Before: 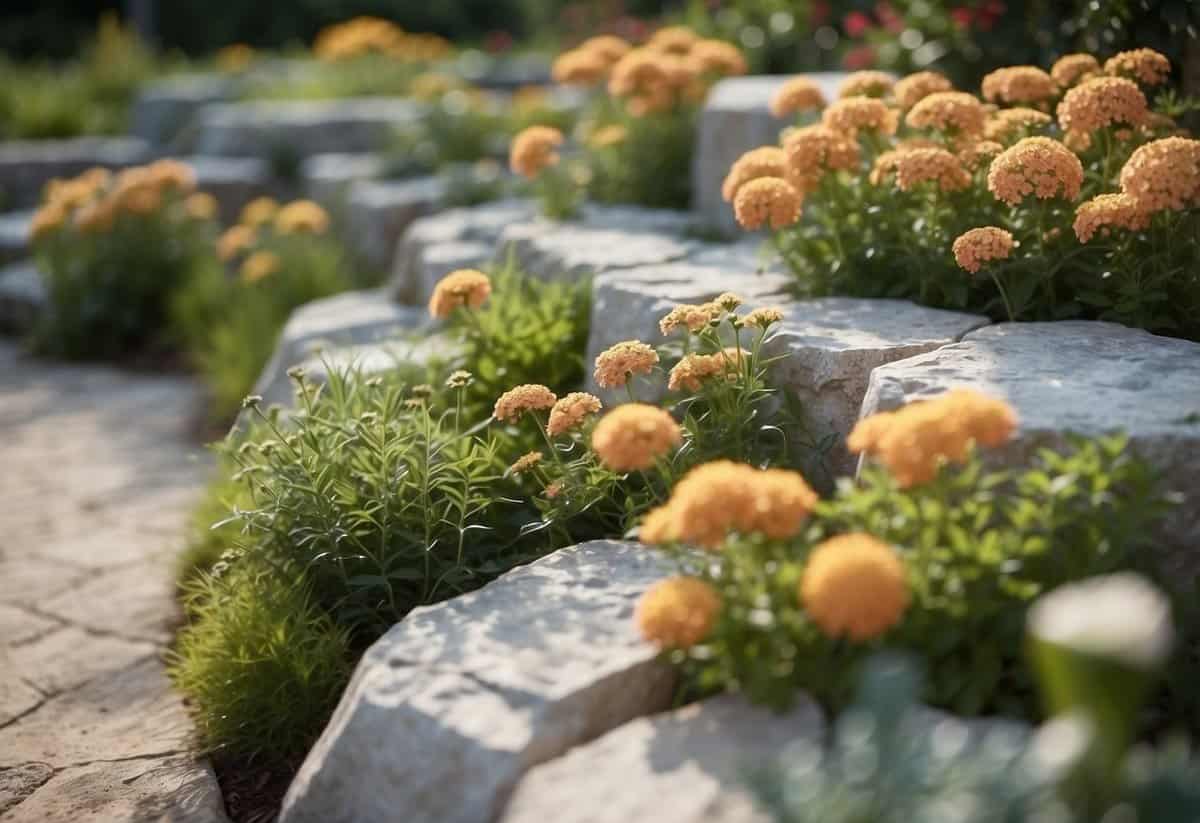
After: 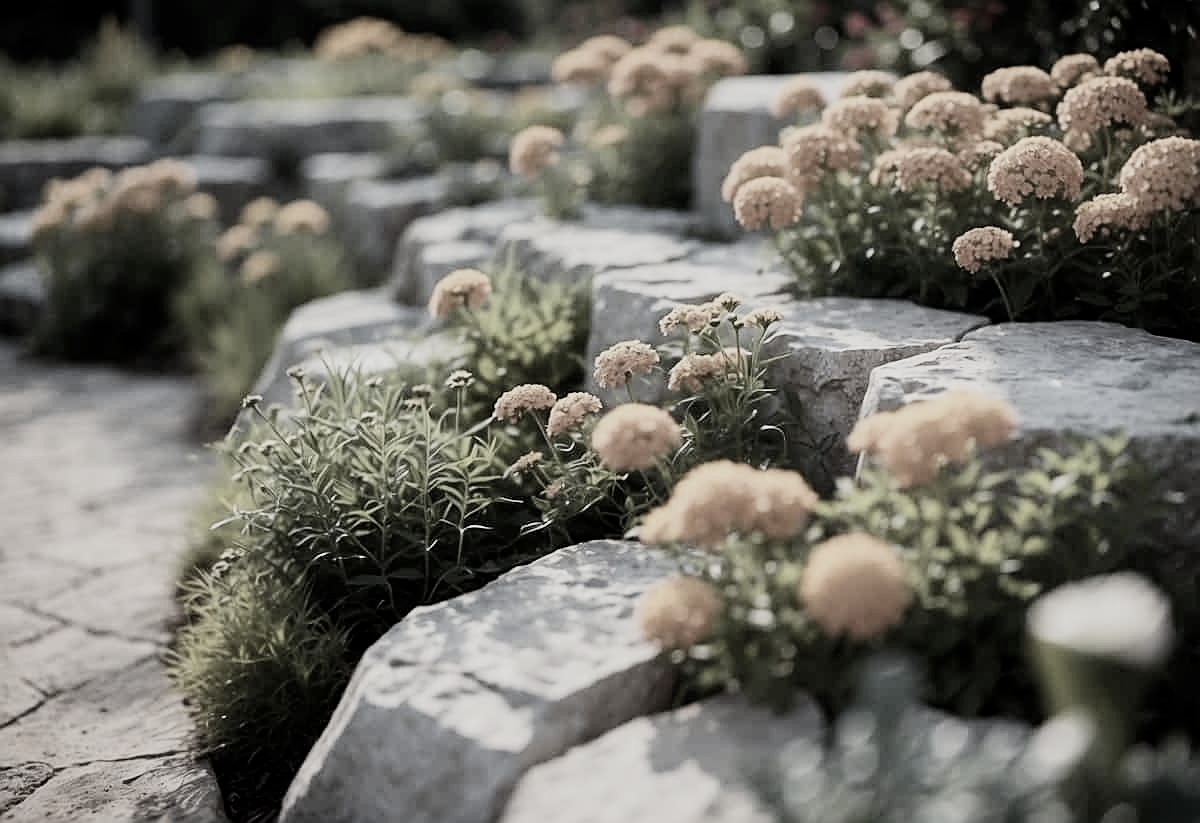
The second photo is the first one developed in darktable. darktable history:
color correction: highlights b* 0.035, saturation 0.322
contrast brightness saturation: contrast 0.137
filmic rgb: middle gray luminance 28.87%, black relative exposure -10.25 EV, white relative exposure 5.48 EV, threshold 2.97 EV, target black luminance 0%, hardness 3.94, latitude 1.28%, contrast 1.121, highlights saturation mix 4.69%, shadows ↔ highlights balance 15.94%, enable highlight reconstruction true
exposure: exposure 0.125 EV, compensate exposure bias true, compensate highlight preservation false
sharpen: on, module defaults
